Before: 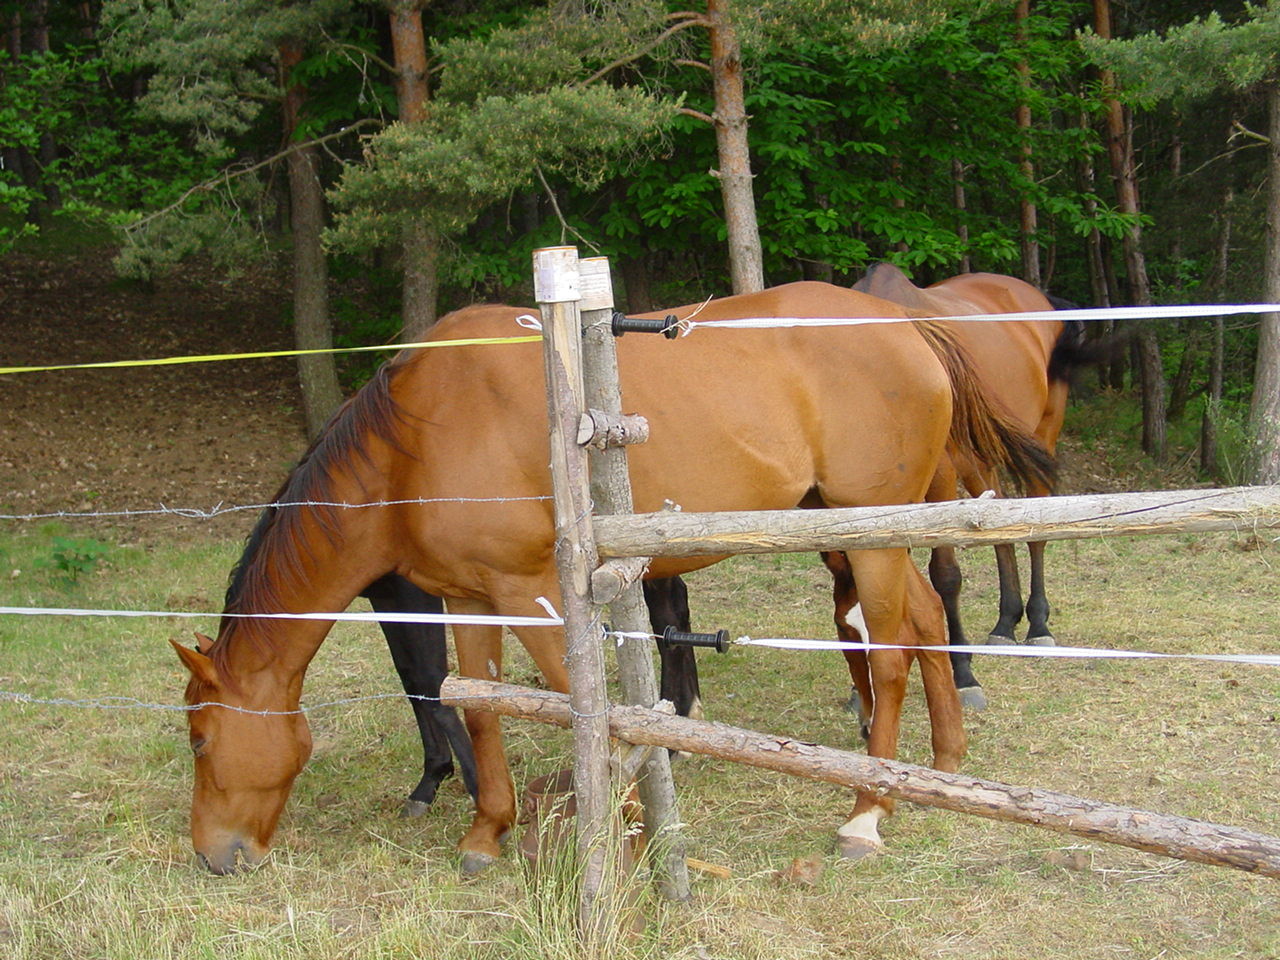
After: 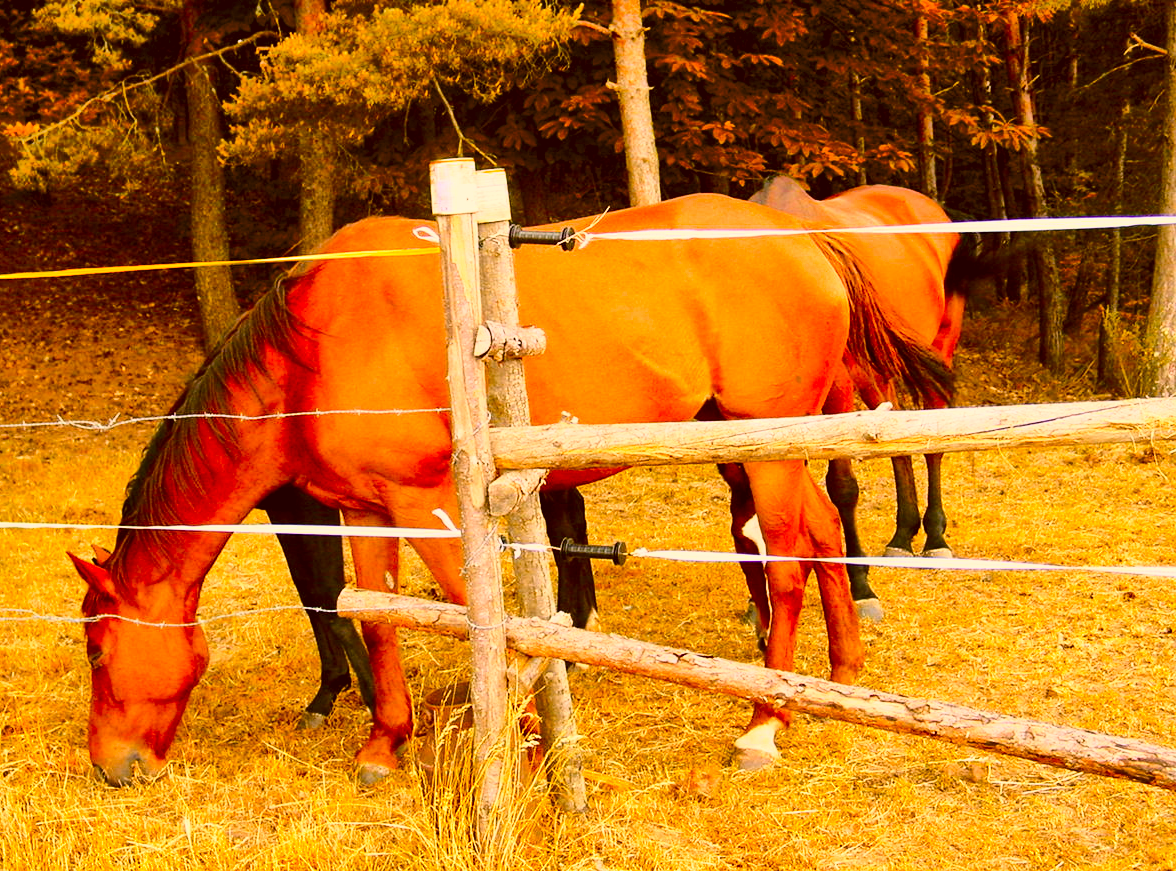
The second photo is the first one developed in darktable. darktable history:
color zones: curves: ch0 [(0, 0.499) (0.143, 0.5) (0.286, 0.5) (0.429, 0.476) (0.571, 0.284) (0.714, 0.243) (0.857, 0.449) (1, 0.499)]; ch1 [(0, 0.532) (0.143, 0.645) (0.286, 0.696) (0.429, 0.211) (0.571, 0.504) (0.714, 0.493) (0.857, 0.495) (1, 0.532)]; ch2 [(0, 0.5) (0.143, 0.5) (0.286, 0.427) (0.429, 0.324) (0.571, 0.5) (0.714, 0.5) (0.857, 0.5) (1, 0.5)], mix 42.42%
exposure: black level correction 0.009, compensate exposure bias true, compensate highlight preservation false
color correction: highlights a* 8.6, highlights b* 15.85, shadows a* -0.341, shadows b* 27.23
base curve: curves: ch0 [(0, 0) (0.036, 0.037) (0.121, 0.228) (0.46, 0.76) (0.859, 0.983) (1, 1)], preserve colors average RGB
crop and rotate: left 8.065%, top 9.255%
shadows and highlights: soften with gaussian
contrast brightness saturation: contrast 0.041, saturation 0.154
